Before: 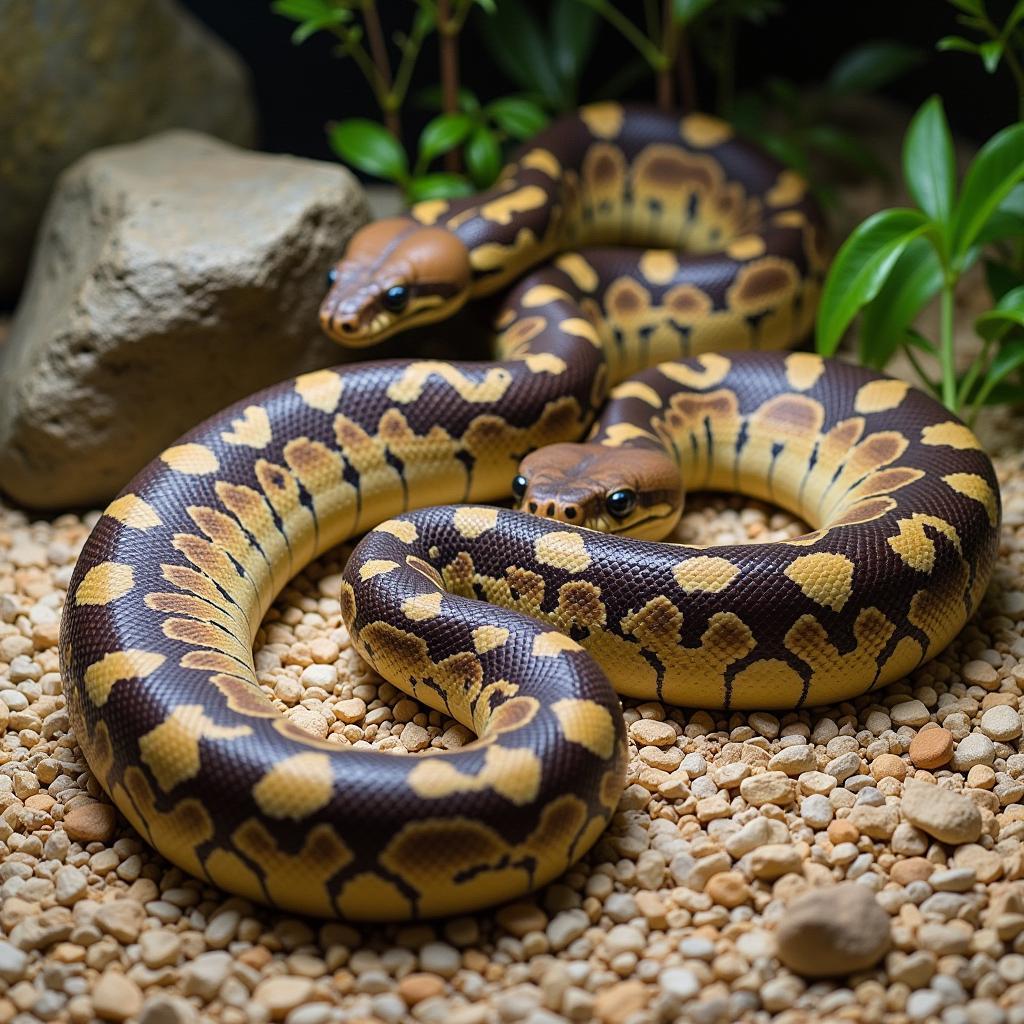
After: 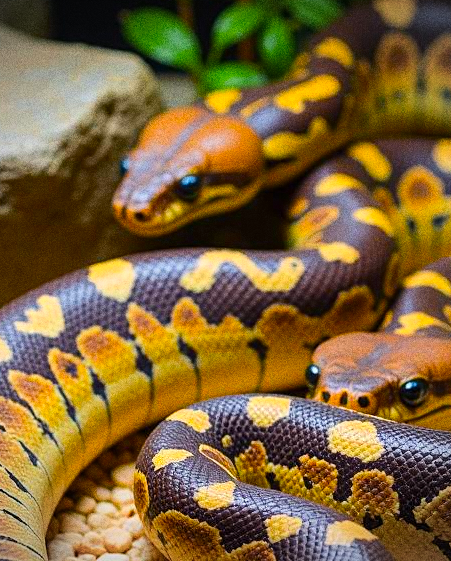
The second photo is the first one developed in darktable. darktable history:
color zones: curves: ch0 [(0.224, 0.526) (0.75, 0.5)]; ch1 [(0.055, 0.526) (0.224, 0.761) (0.377, 0.526) (0.75, 0.5)]
color balance rgb: perceptual saturation grading › global saturation 25%, perceptual brilliance grading › mid-tones 10%, perceptual brilliance grading › shadows 15%, global vibrance 20%
grain: coarseness 0.09 ISO, strength 40%
crop: left 20.248%, top 10.86%, right 35.675%, bottom 34.321%
vignetting: on, module defaults
